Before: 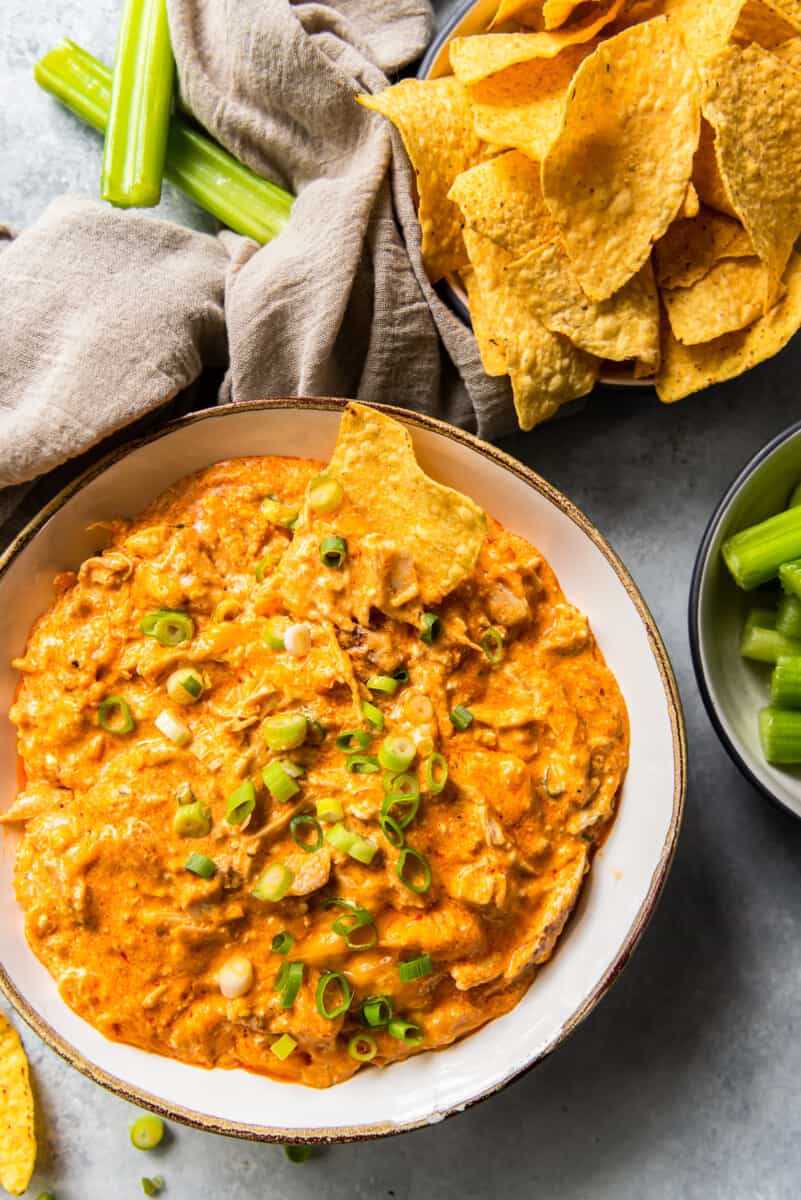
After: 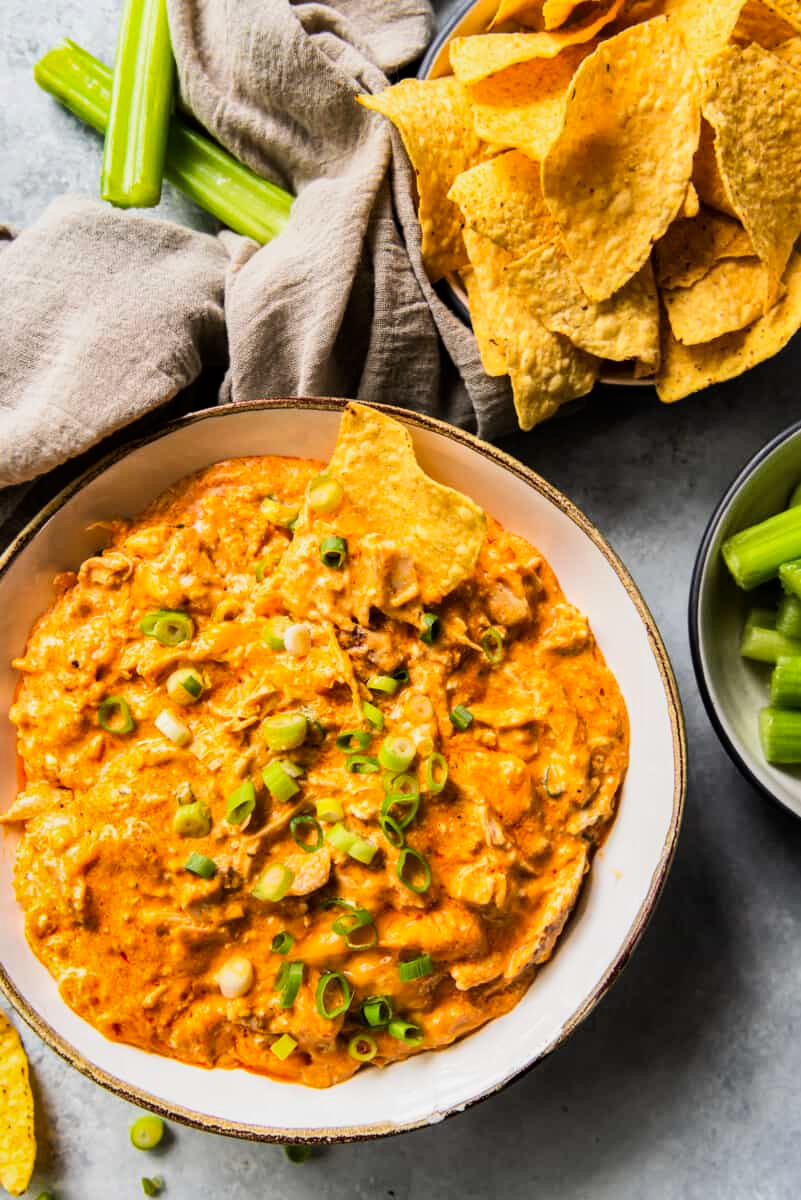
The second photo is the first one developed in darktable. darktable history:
tone curve: curves: ch0 [(0, 0) (0.058, 0.027) (0.214, 0.183) (0.304, 0.288) (0.51, 0.549) (0.658, 0.7) (0.741, 0.775) (0.844, 0.866) (0.986, 0.957)]; ch1 [(0, 0) (0.172, 0.123) (0.312, 0.296) (0.437, 0.429) (0.471, 0.469) (0.502, 0.5) (0.513, 0.515) (0.572, 0.603) (0.617, 0.653) (0.68, 0.724) (0.889, 0.924) (1, 1)]; ch2 [(0, 0) (0.411, 0.424) (0.489, 0.49) (0.502, 0.5) (0.517, 0.519) (0.549, 0.578) (0.604, 0.628) (0.693, 0.686) (1, 1)], color space Lab, linked channels, preserve colors none
shadows and highlights: soften with gaussian
